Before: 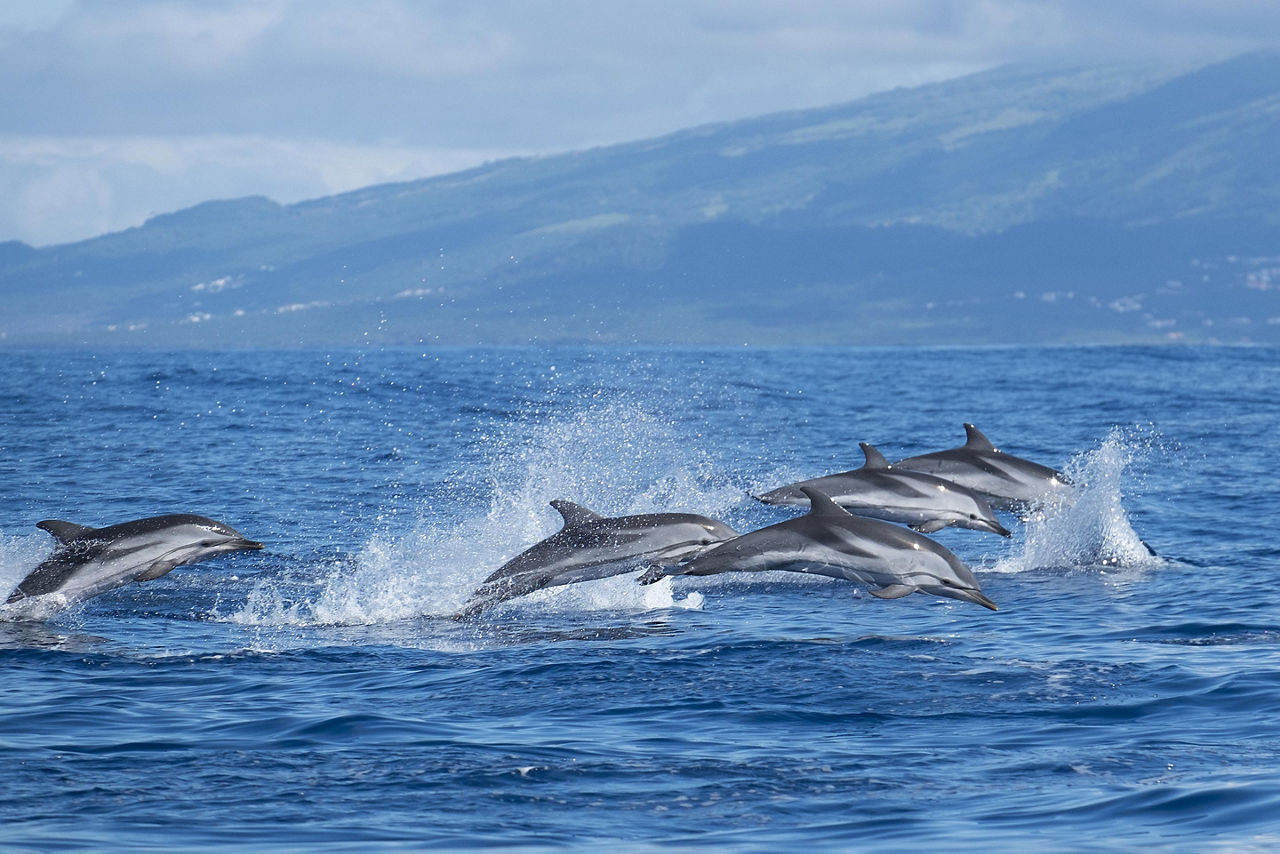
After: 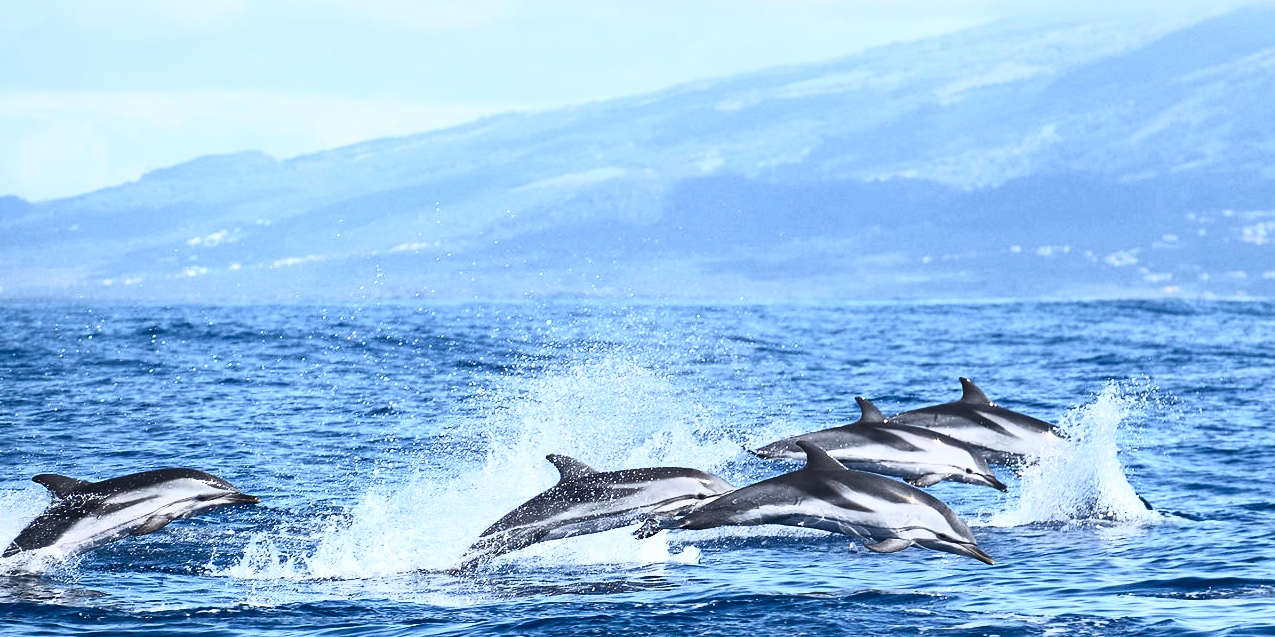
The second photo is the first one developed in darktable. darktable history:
contrast brightness saturation: contrast 0.614, brightness 0.326, saturation 0.145
crop: left 0.379%, top 5.483%, bottom 19.814%
